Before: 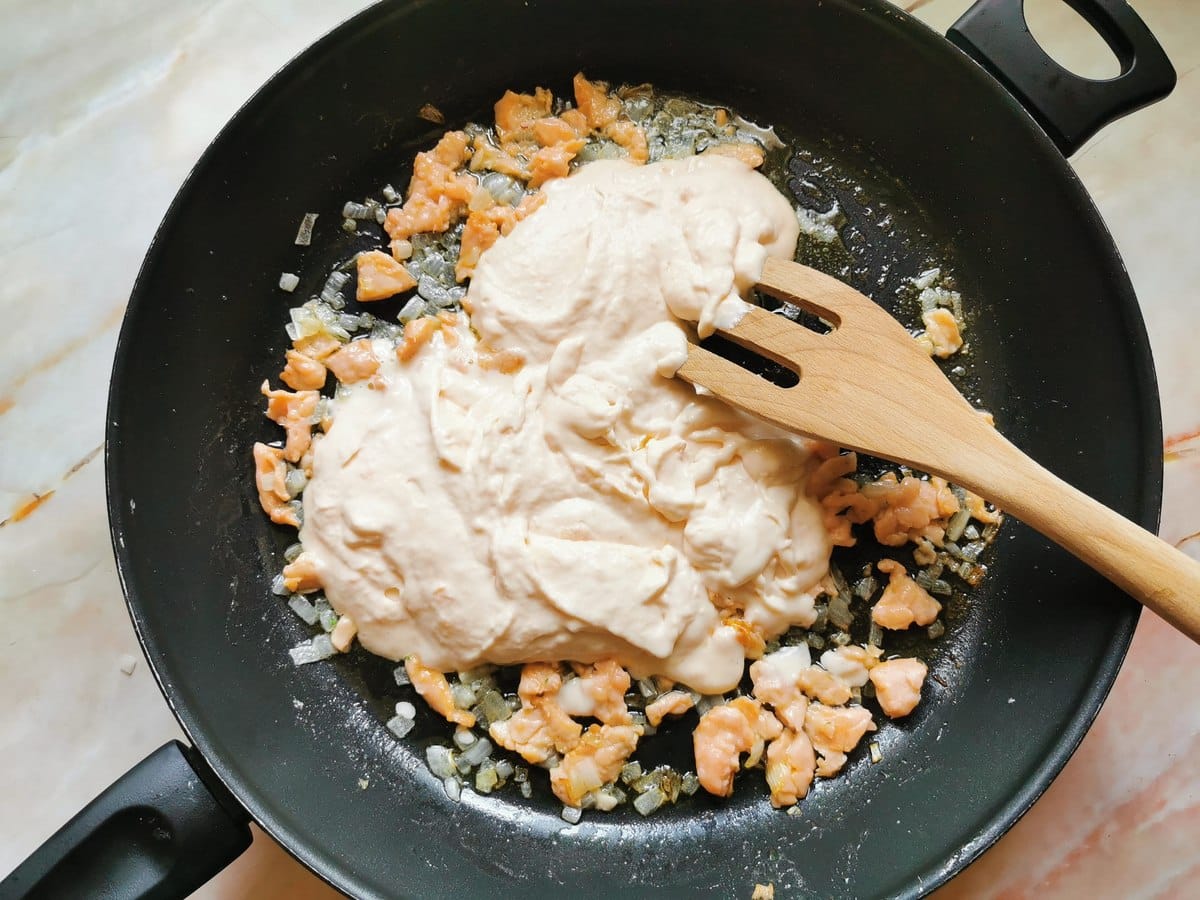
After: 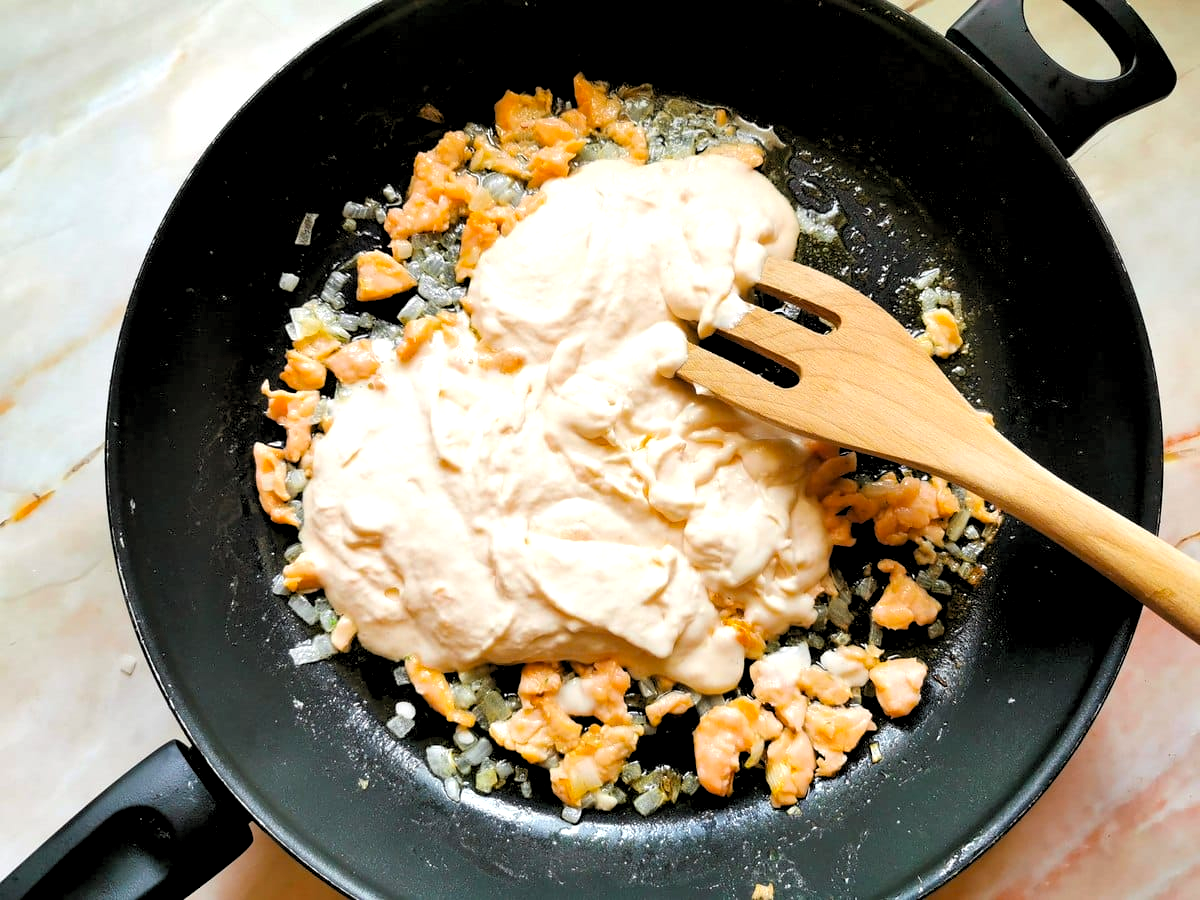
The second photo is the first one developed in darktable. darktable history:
rgb levels: levels [[0.01, 0.419, 0.839], [0, 0.5, 1], [0, 0.5, 1]]
color balance: contrast 6.48%, output saturation 113.3%
